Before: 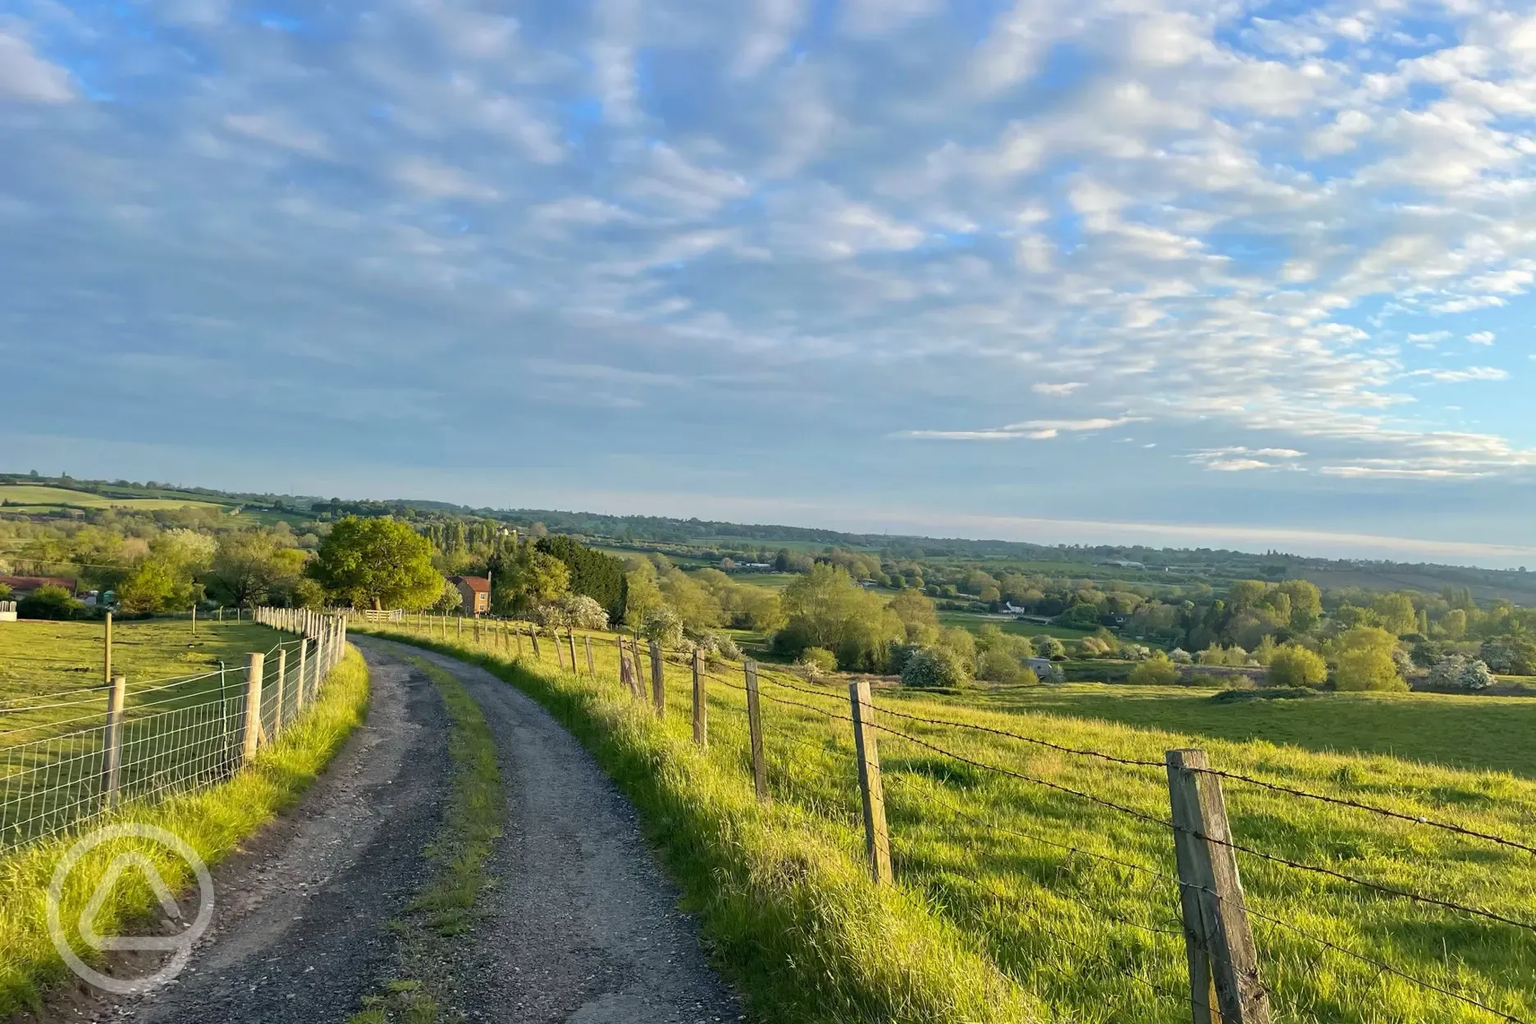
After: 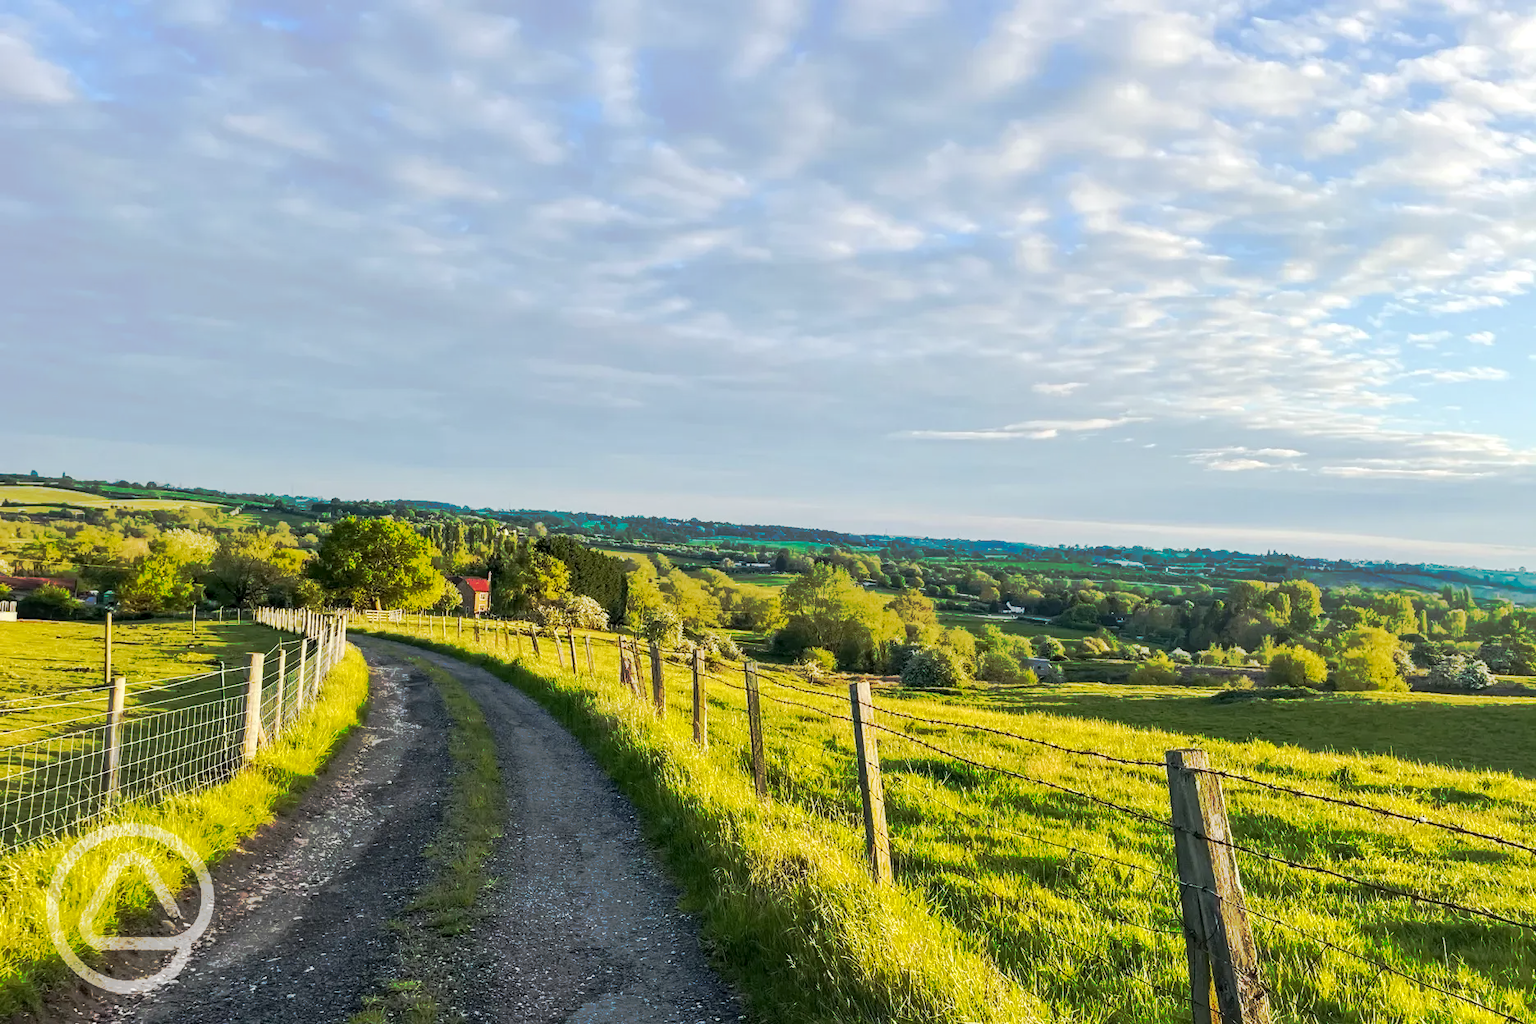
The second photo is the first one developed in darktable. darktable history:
tone curve: curves: ch0 [(0, 0) (0.003, 0.003) (0.011, 0.01) (0.025, 0.023) (0.044, 0.042) (0.069, 0.065) (0.1, 0.094) (0.136, 0.128) (0.177, 0.167) (0.224, 0.211) (0.277, 0.261) (0.335, 0.316) (0.399, 0.376) (0.468, 0.441) (0.543, 0.685) (0.623, 0.741) (0.709, 0.8) (0.801, 0.863) (0.898, 0.929) (1, 1)], preserve colors none
local contrast: on, module defaults
